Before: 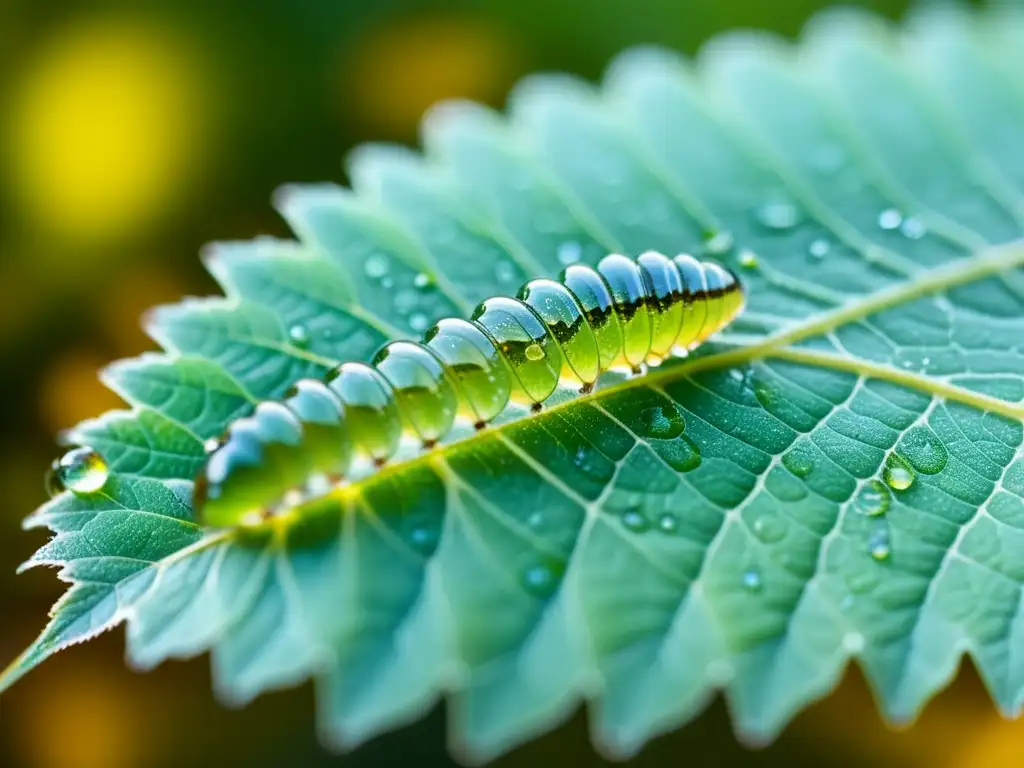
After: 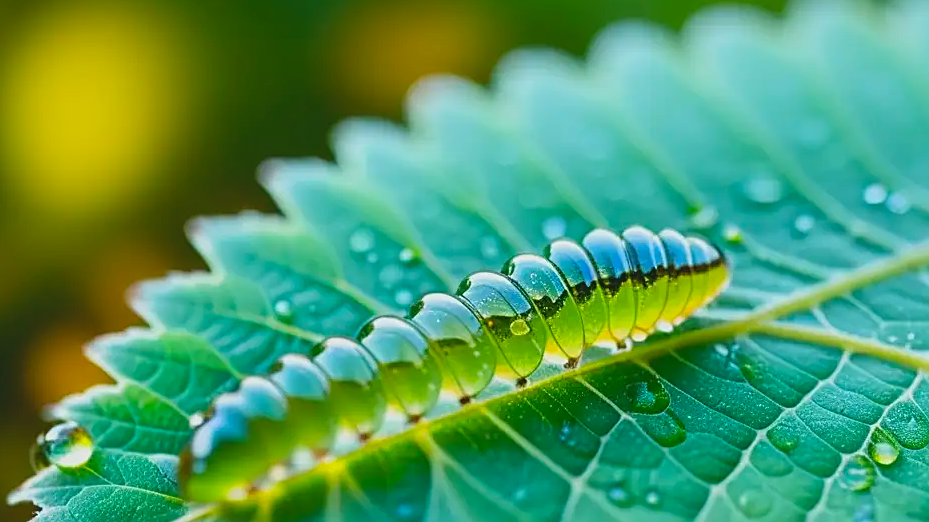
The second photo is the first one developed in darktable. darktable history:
color zones: curves: ch1 [(0, 0.469) (0.001, 0.469) (0.12, 0.446) (0.248, 0.469) (0.5, 0.5) (0.748, 0.5) (0.999, 0.469) (1, 0.469)]
sharpen: on, module defaults
contrast brightness saturation: contrast -0.179, saturation 0.19
crop: left 1.544%, top 3.356%, right 7.695%, bottom 28.406%
